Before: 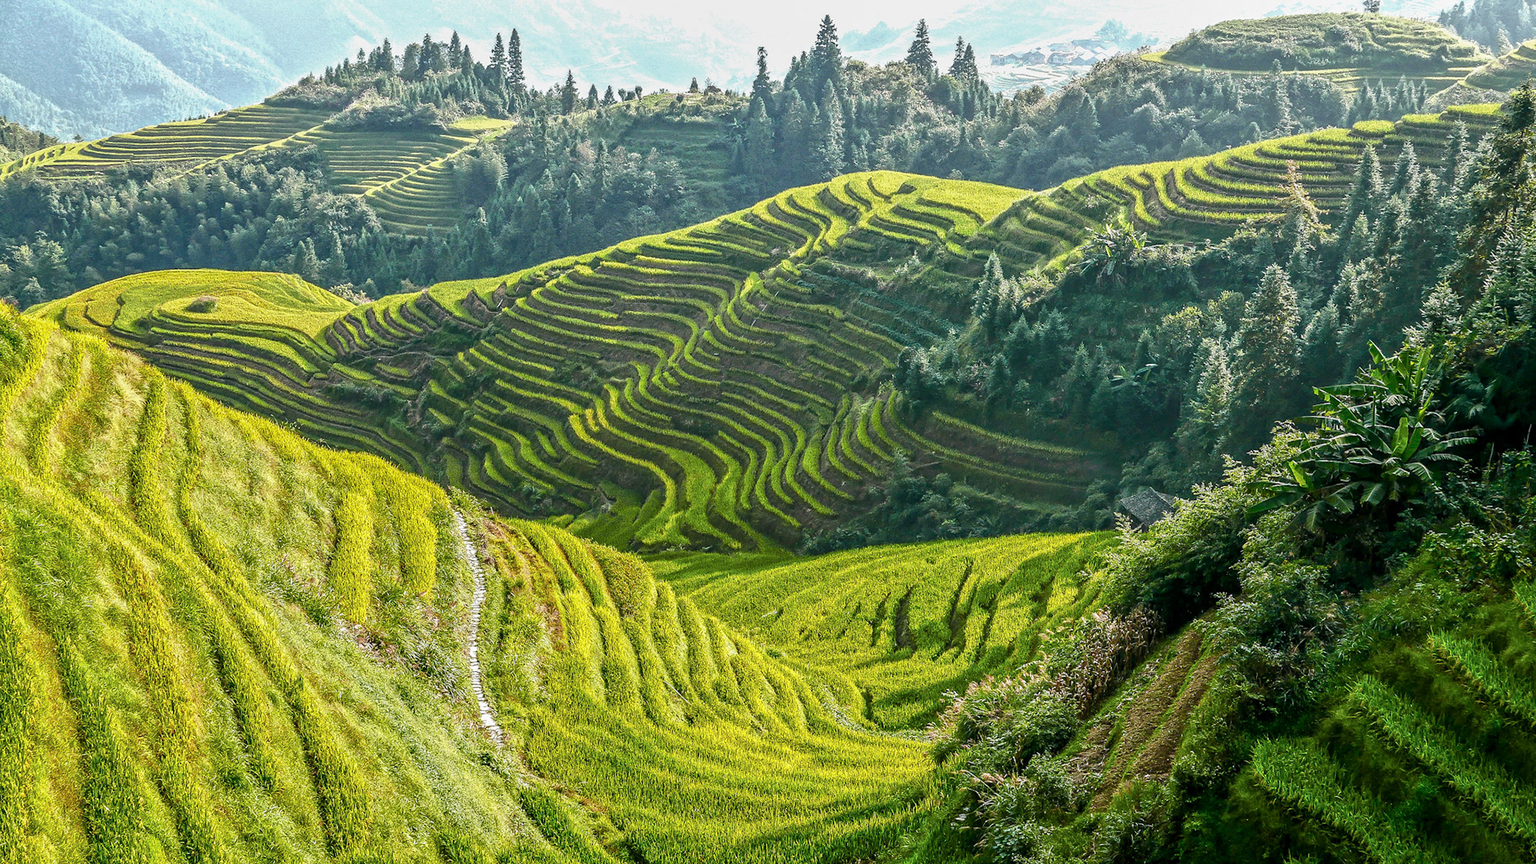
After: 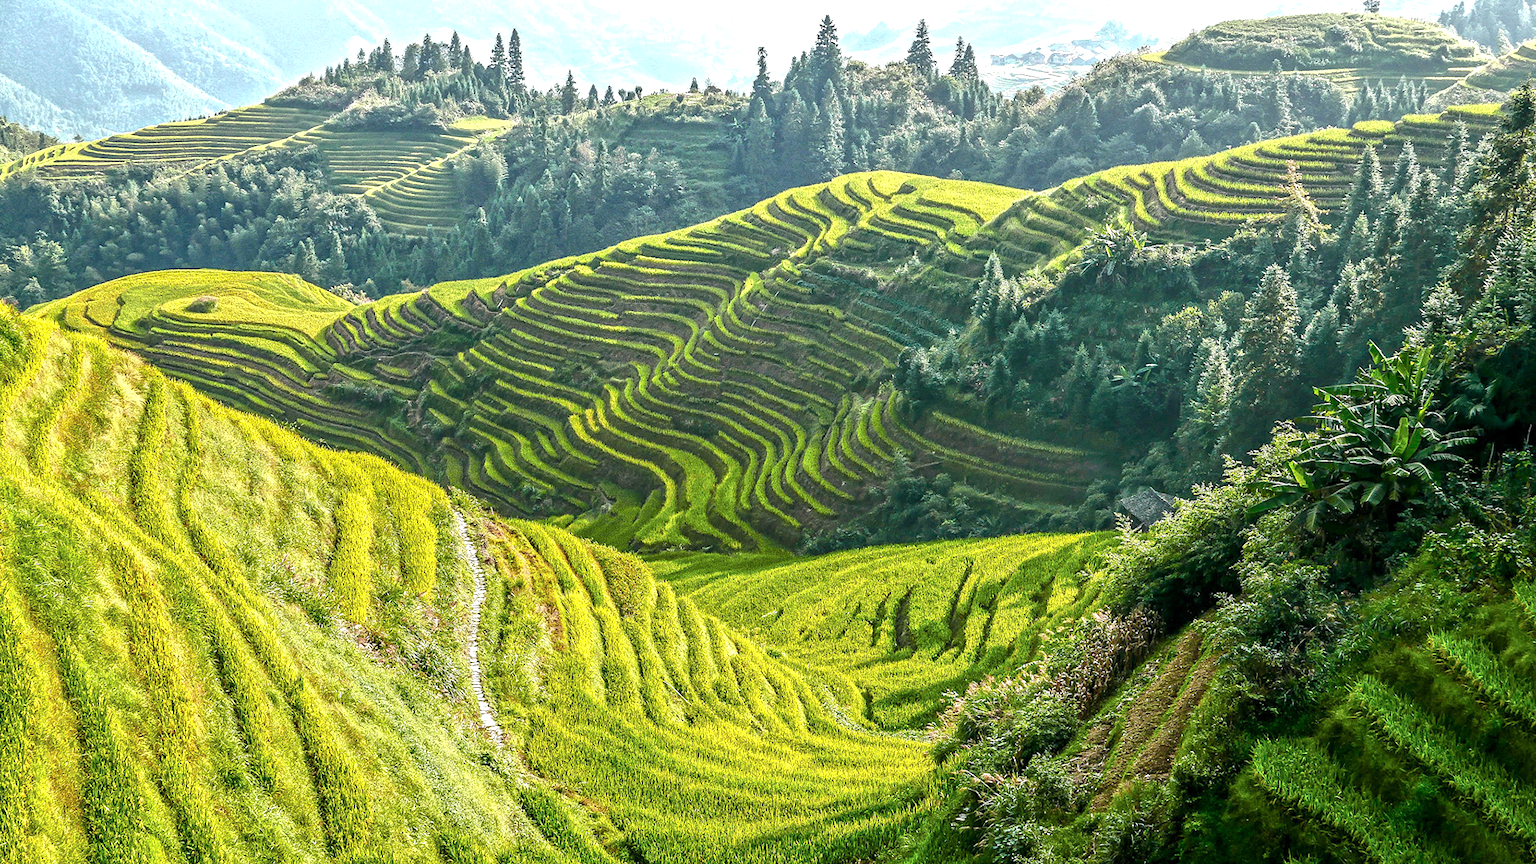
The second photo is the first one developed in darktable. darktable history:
exposure: exposure 0.401 EV, compensate exposure bias true, compensate highlight preservation false
